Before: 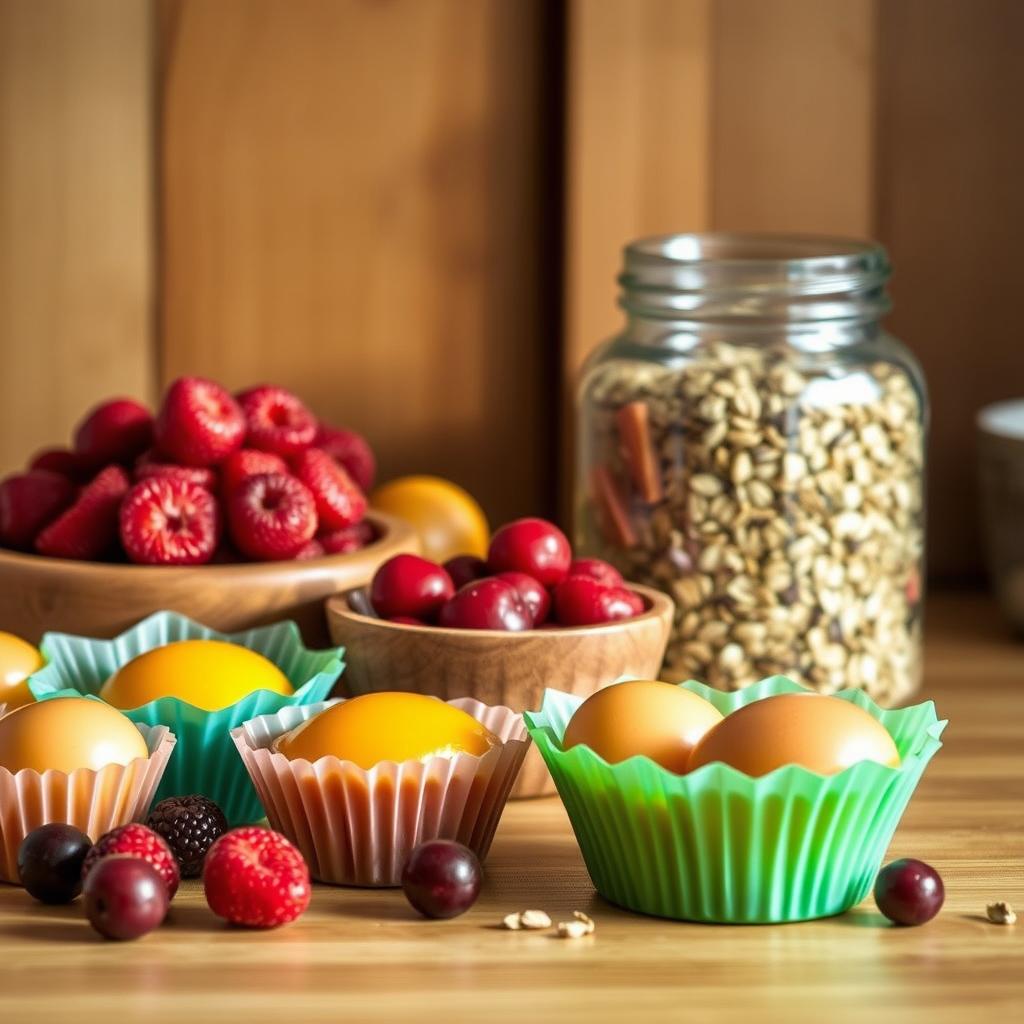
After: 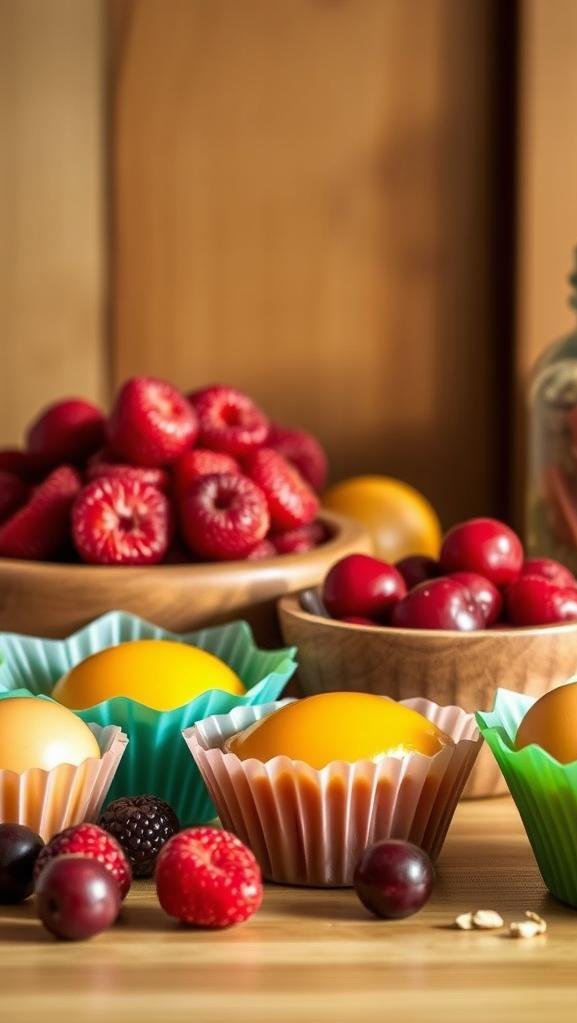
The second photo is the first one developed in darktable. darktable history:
crop: left 4.697%, right 38.862%
